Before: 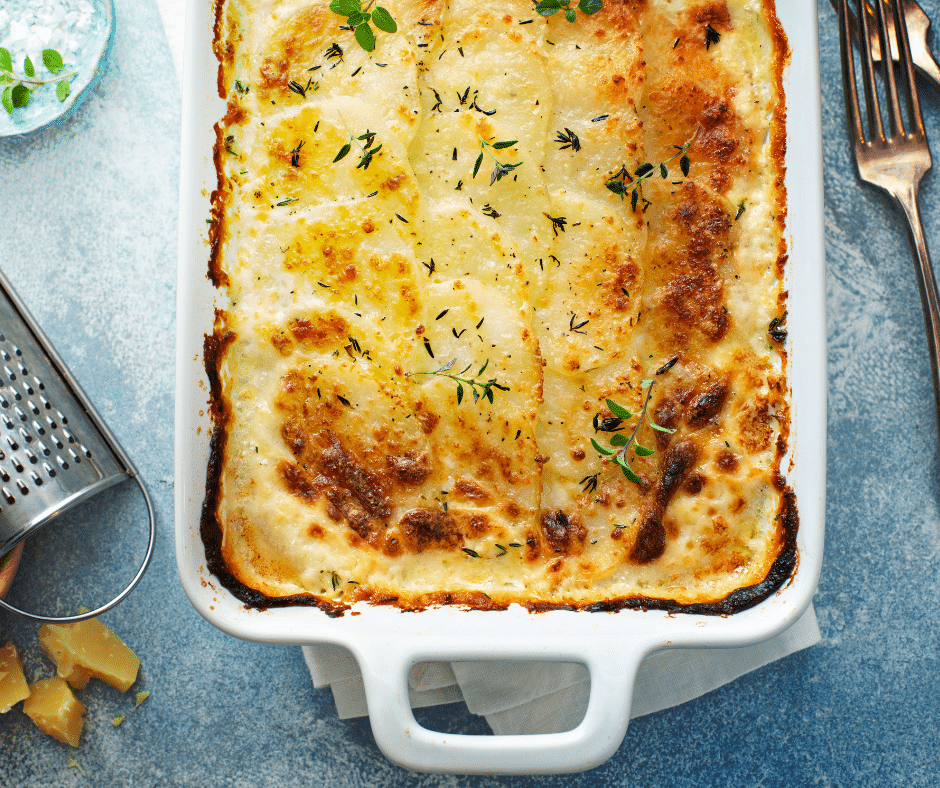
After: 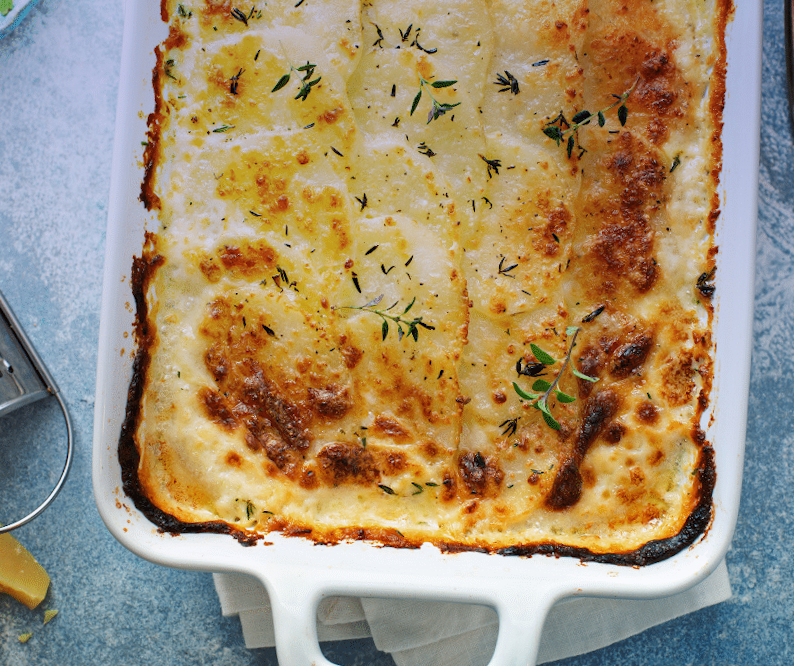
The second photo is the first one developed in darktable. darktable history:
graduated density: hue 238.83°, saturation 50%
crop and rotate: angle -3.27°, left 5.211%, top 5.211%, right 4.607%, bottom 4.607%
